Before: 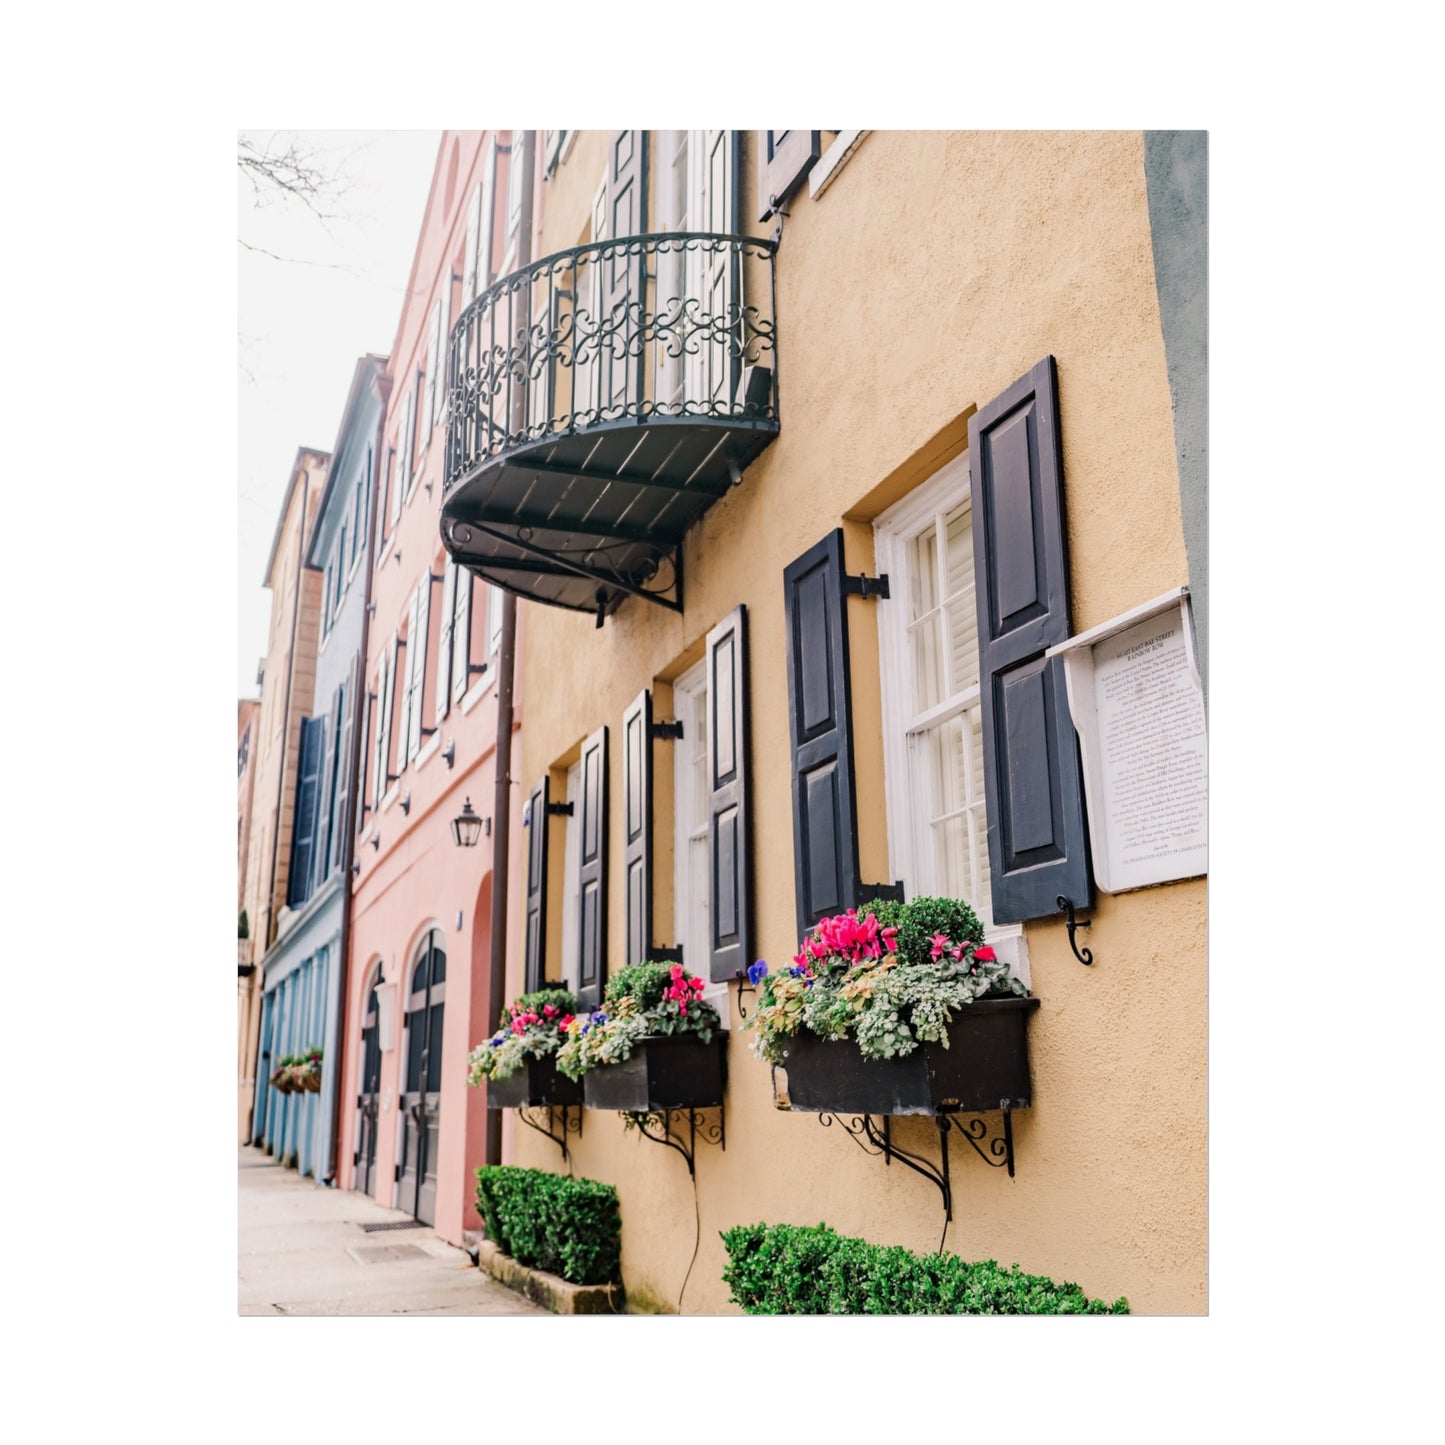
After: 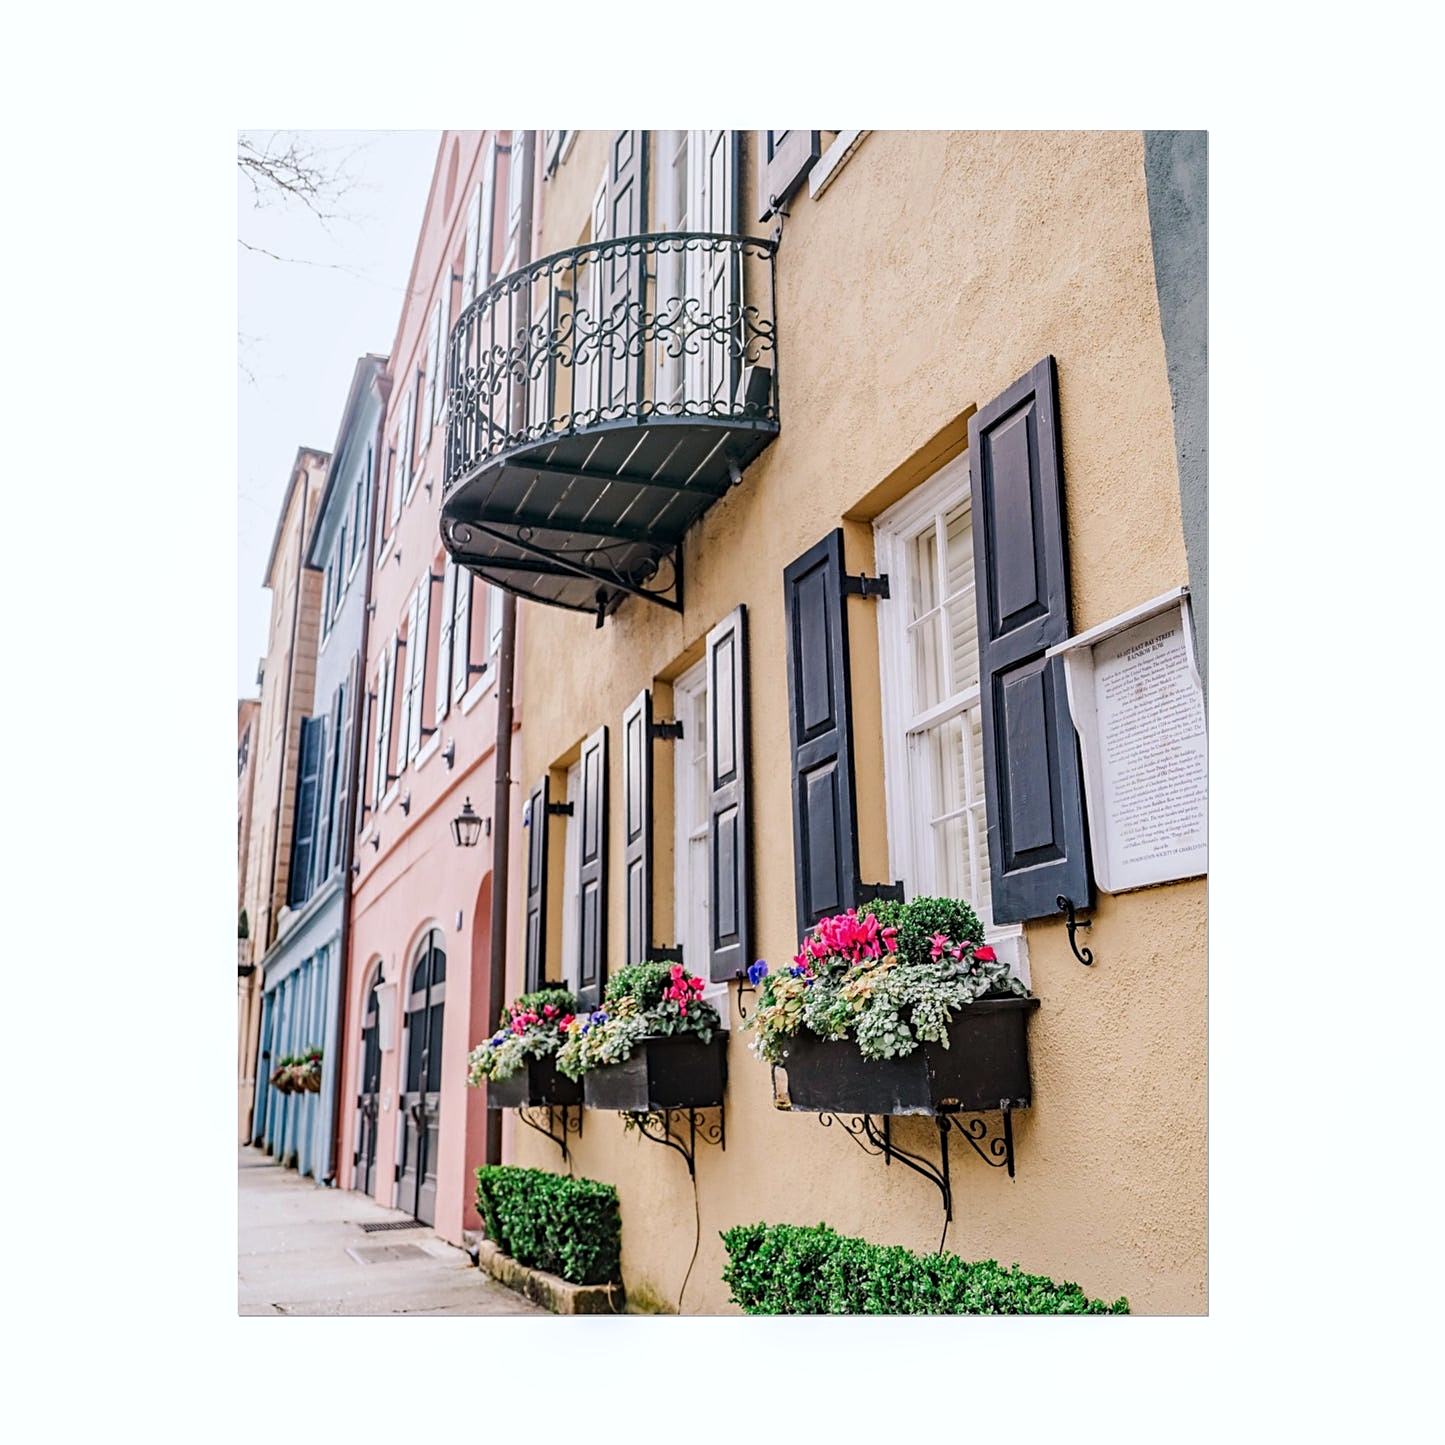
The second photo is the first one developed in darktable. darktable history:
white balance: red 0.976, blue 1.04
local contrast: detail 130%
sharpen: on, module defaults
